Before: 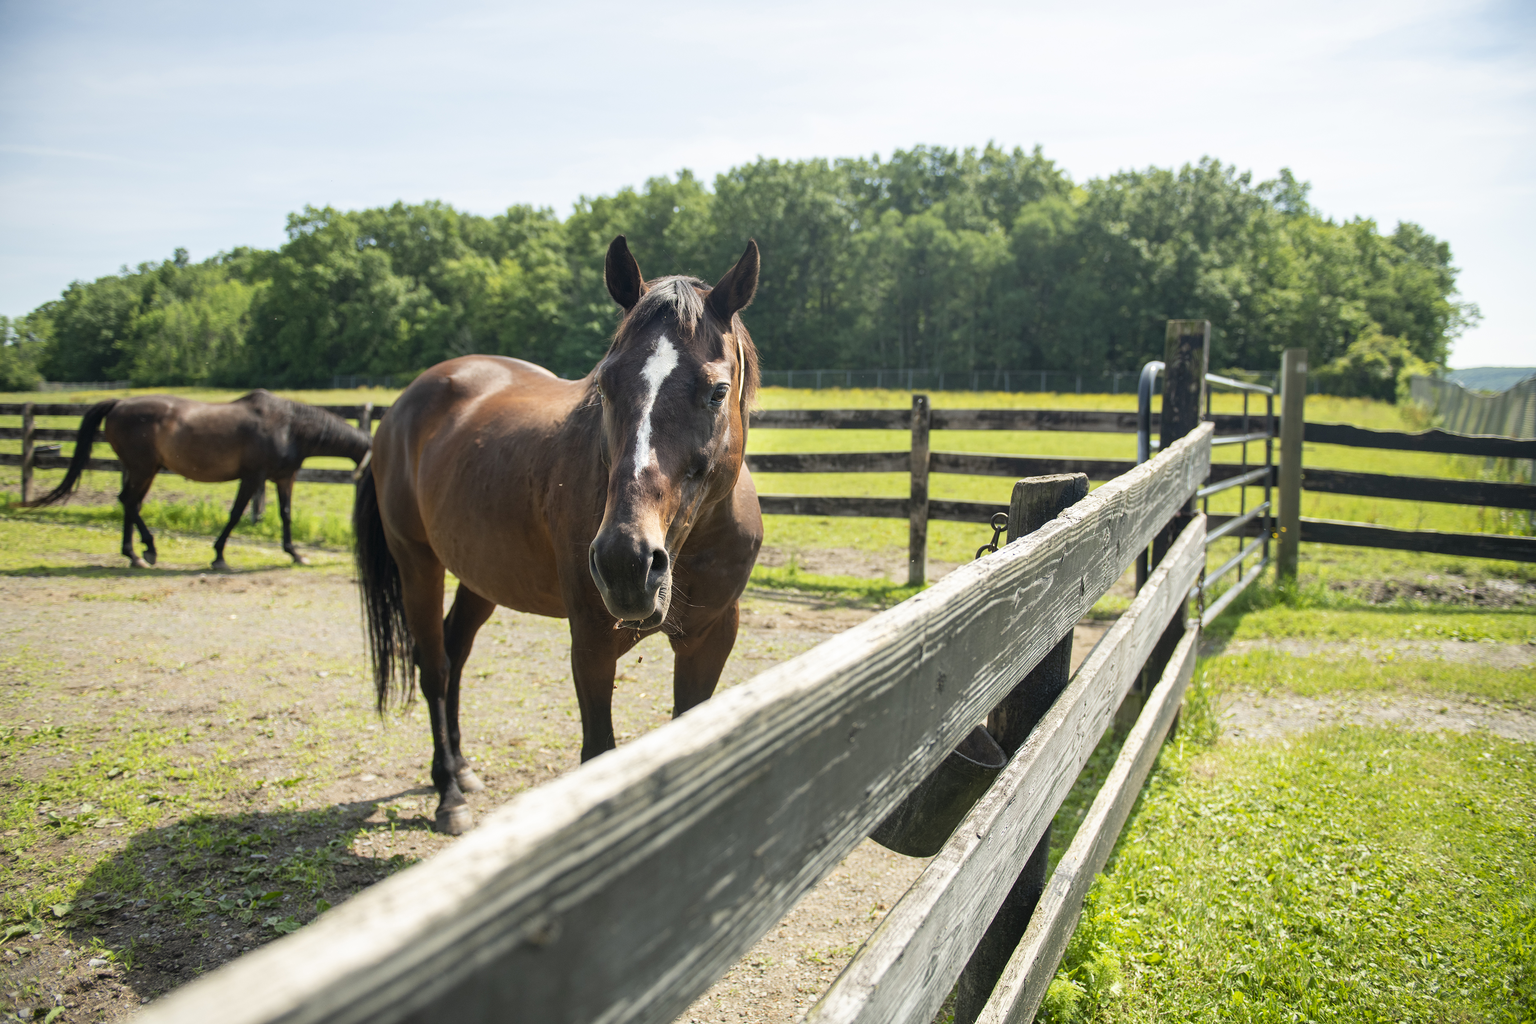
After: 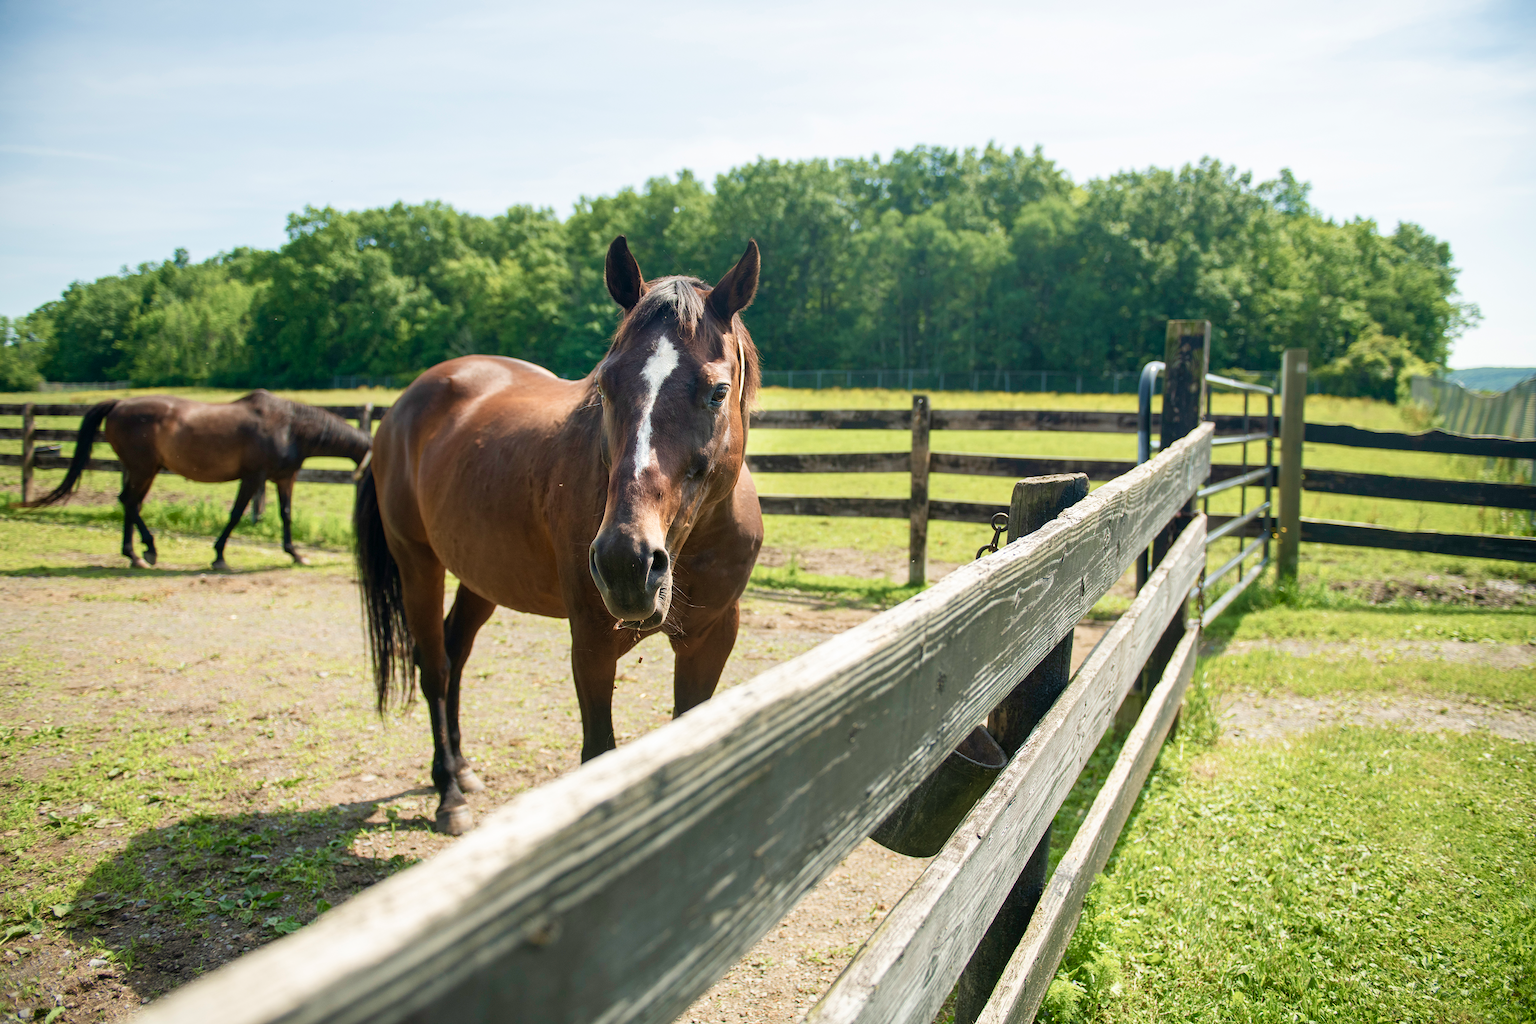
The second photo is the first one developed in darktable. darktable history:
color balance rgb: perceptual saturation grading › global saturation 0.785%, perceptual saturation grading › highlights -32.011%, perceptual saturation grading › mid-tones 6.029%, perceptual saturation grading › shadows 17.424%
velvia: strength 39.79%
